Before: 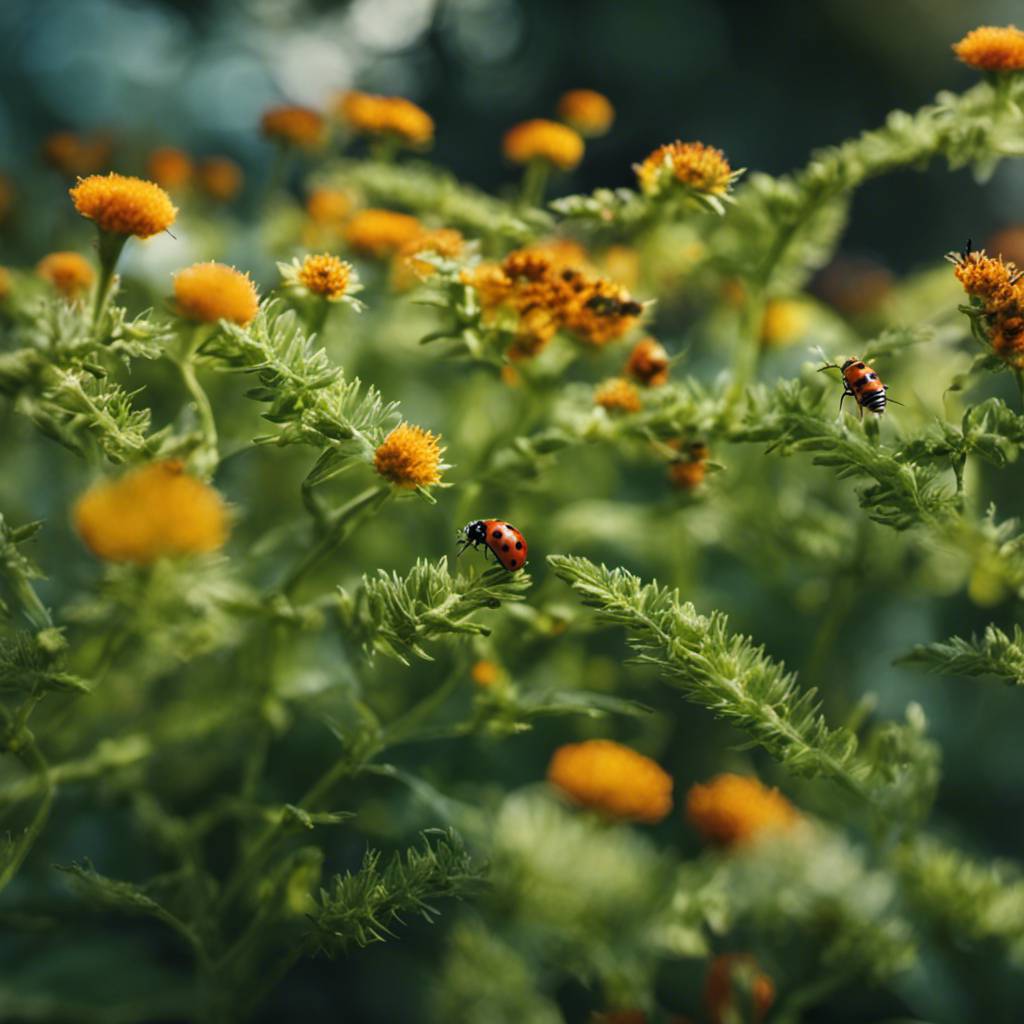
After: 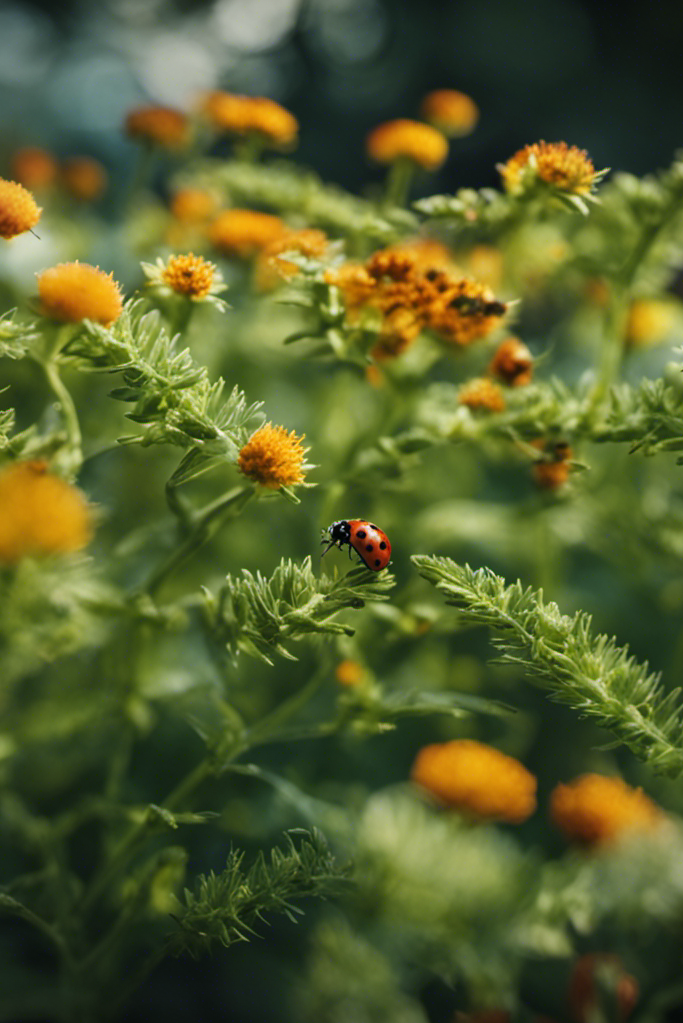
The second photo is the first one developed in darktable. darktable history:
crop and rotate: left 13.377%, right 19.901%
vignetting: brightness -0.457, saturation -0.3
